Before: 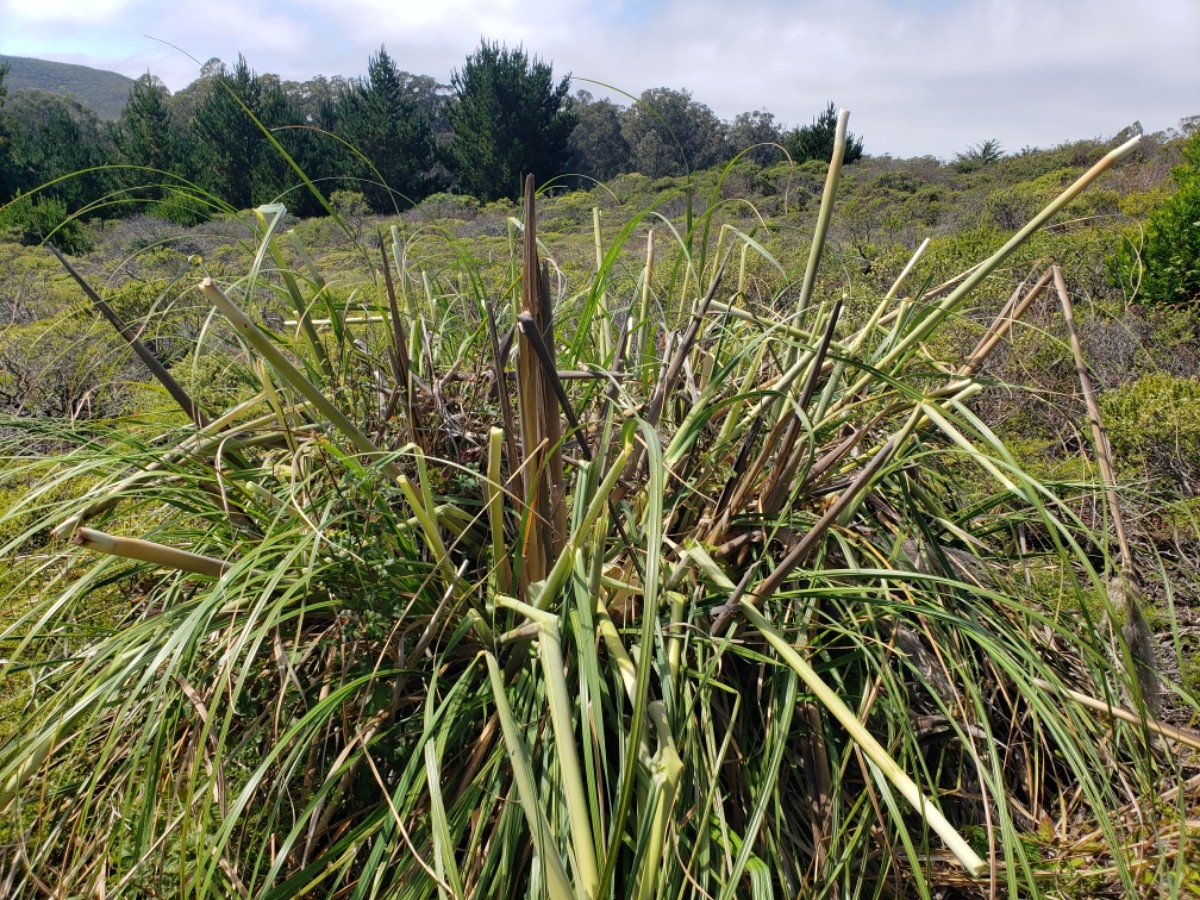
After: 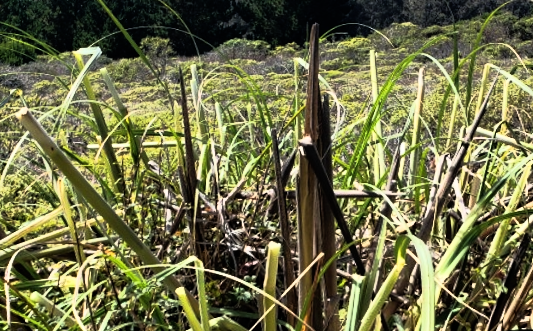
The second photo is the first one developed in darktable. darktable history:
rotate and perspective: rotation 0.72°, lens shift (vertical) -0.352, lens shift (horizontal) -0.051, crop left 0.152, crop right 0.859, crop top 0.019, crop bottom 0.964
rgb curve: curves: ch0 [(0, 0) (0.21, 0.15) (0.24, 0.21) (0.5, 0.75) (0.75, 0.96) (0.89, 0.99) (1, 1)]; ch1 [(0, 0.02) (0.21, 0.13) (0.25, 0.2) (0.5, 0.67) (0.75, 0.9) (0.89, 0.97) (1, 1)]; ch2 [(0, 0.02) (0.21, 0.13) (0.25, 0.2) (0.5, 0.67) (0.75, 0.9) (0.89, 0.97) (1, 1)], compensate middle gray true
crop: left 10.121%, top 10.631%, right 36.218%, bottom 51.526%
base curve: curves: ch0 [(0, 0) (0.564, 0.291) (0.802, 0.731) (1, 1)]
